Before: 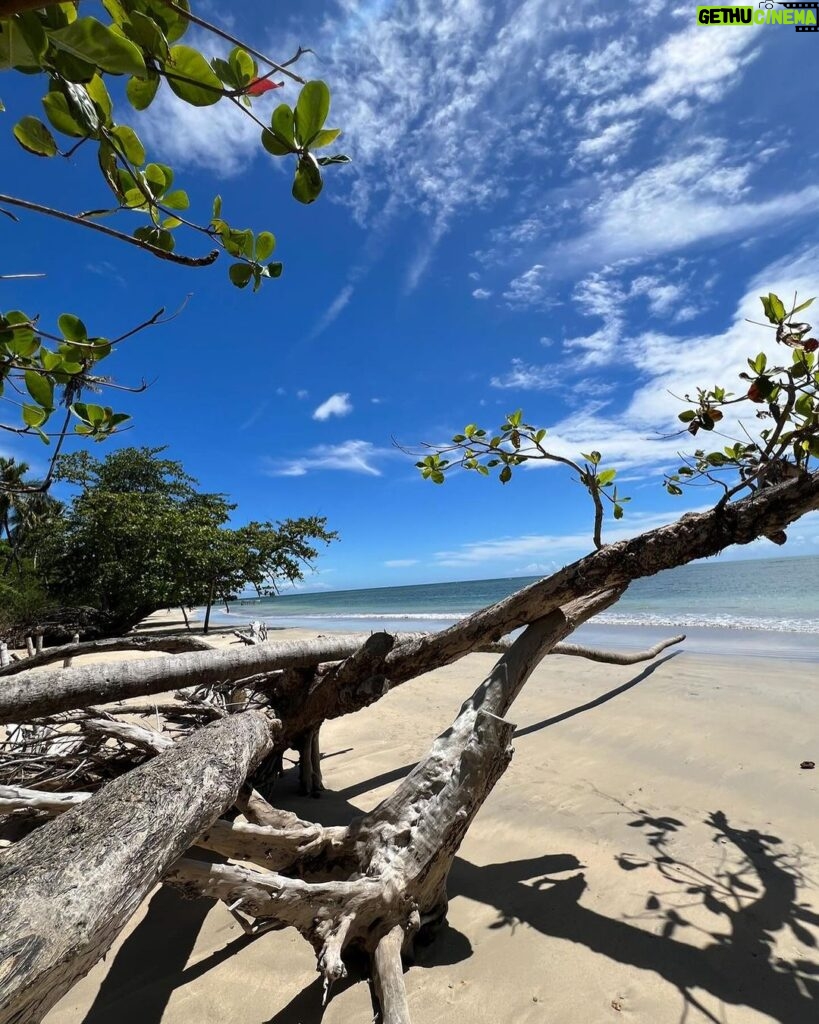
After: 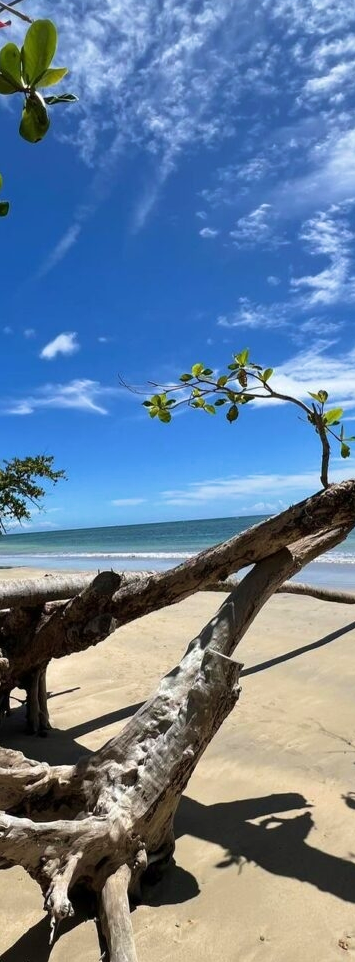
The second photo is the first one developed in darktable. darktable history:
crop: left 33.452%, top 6.025%, right 23.155%
velvia: on, module defaults
